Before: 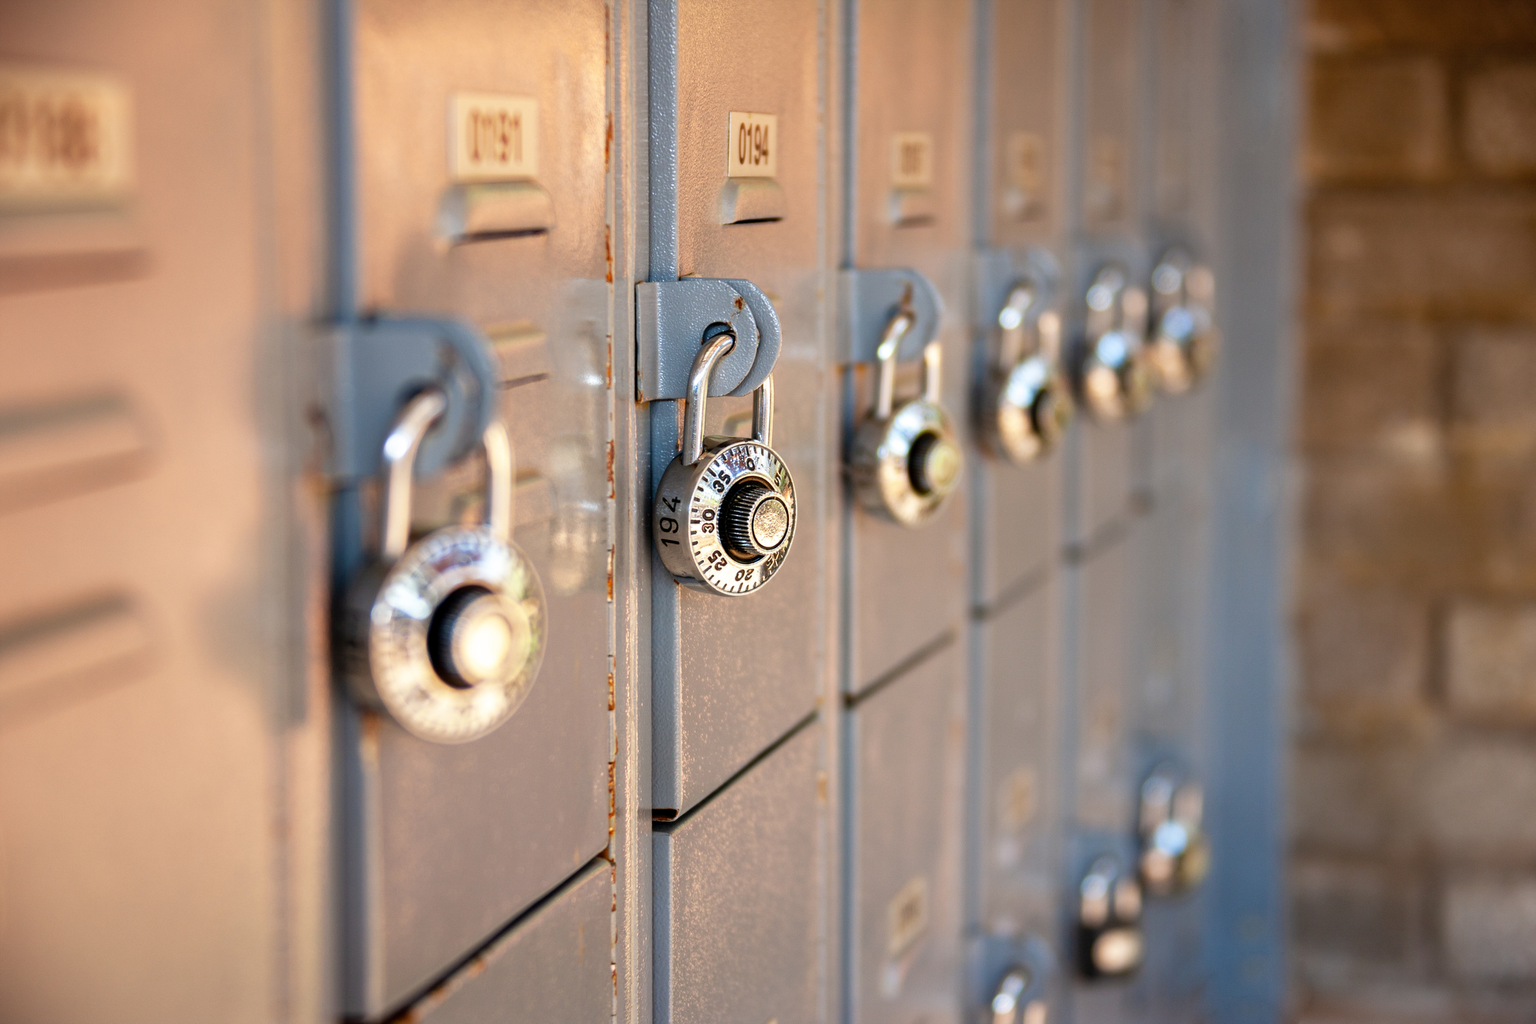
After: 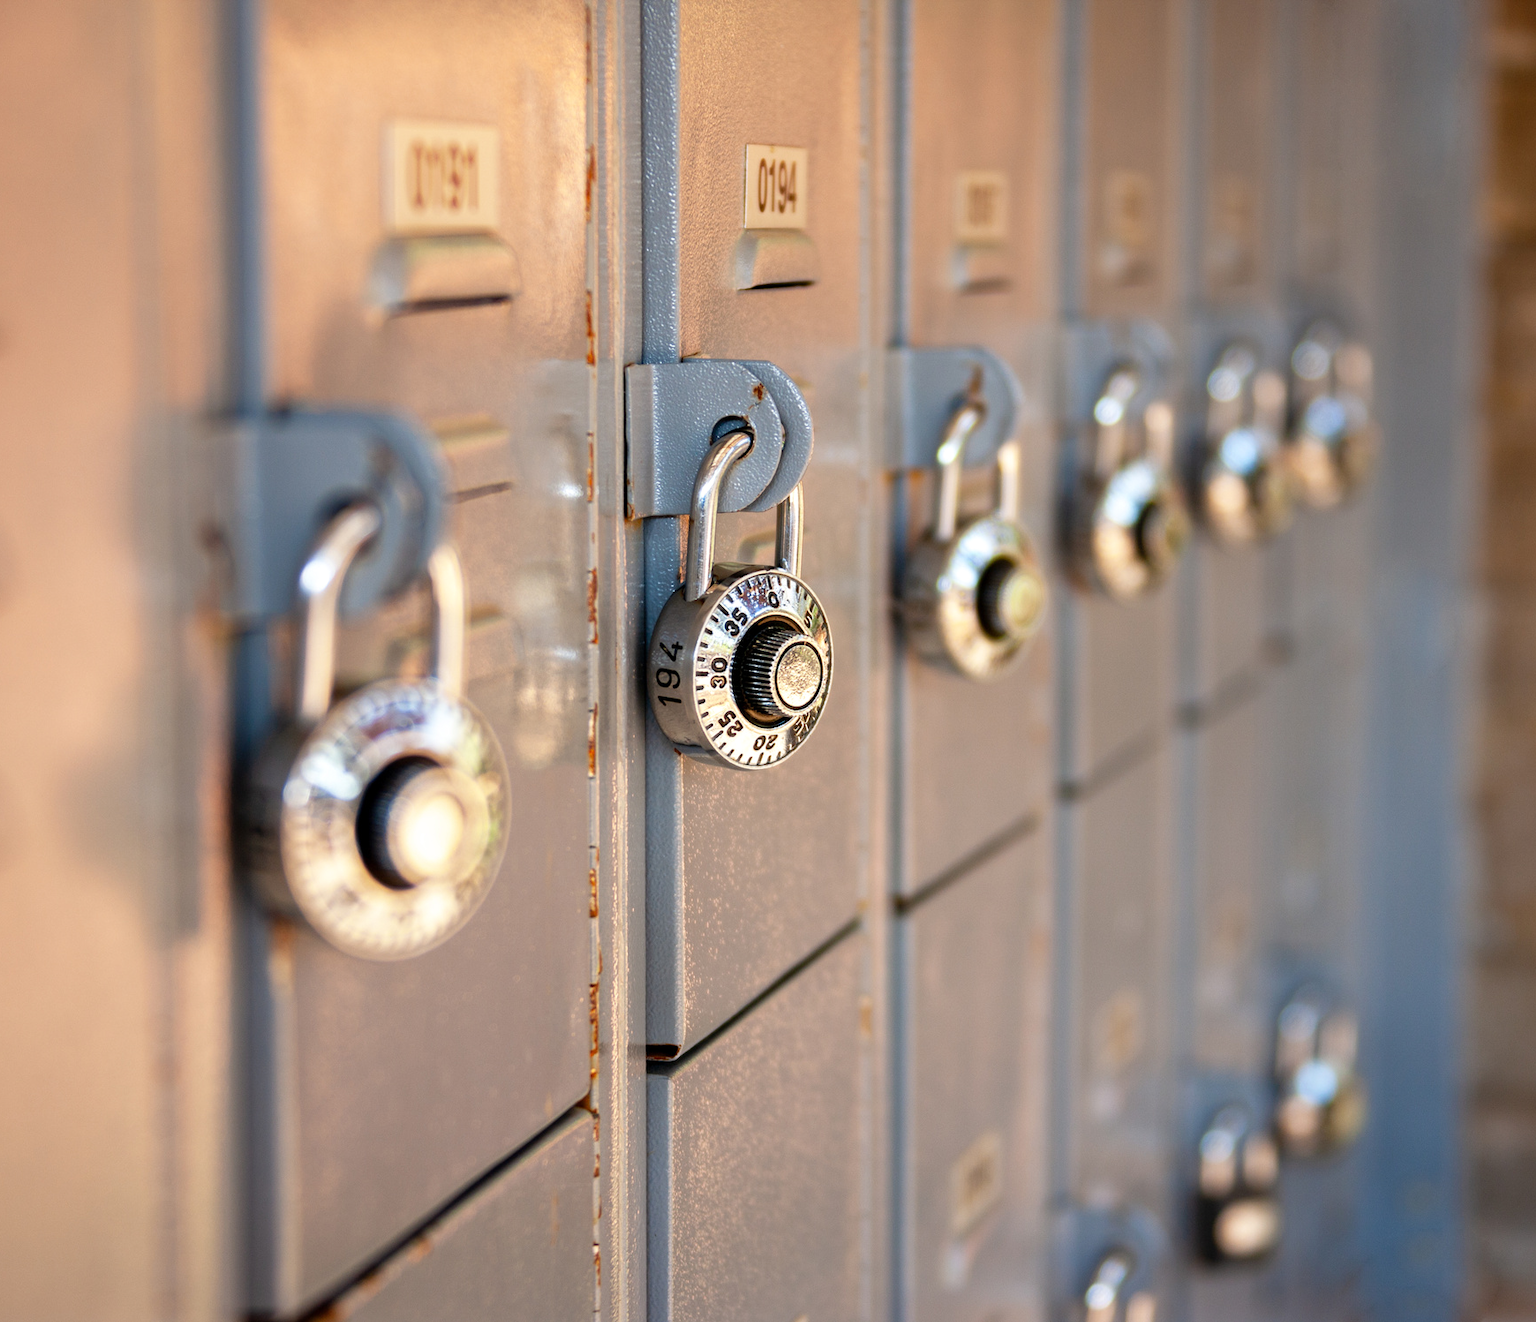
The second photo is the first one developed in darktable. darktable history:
tone equalizer: on, module defaults
crop: left 9.88%, right 12.664%
